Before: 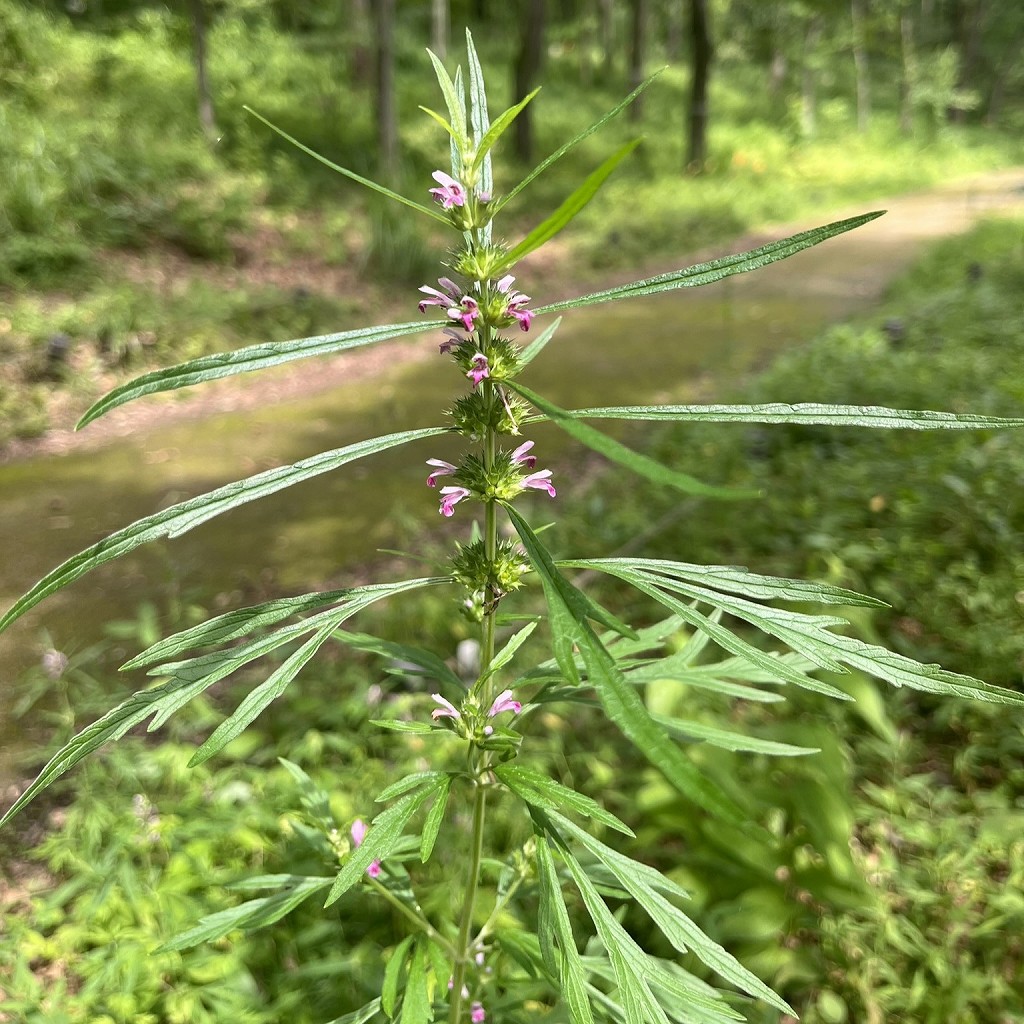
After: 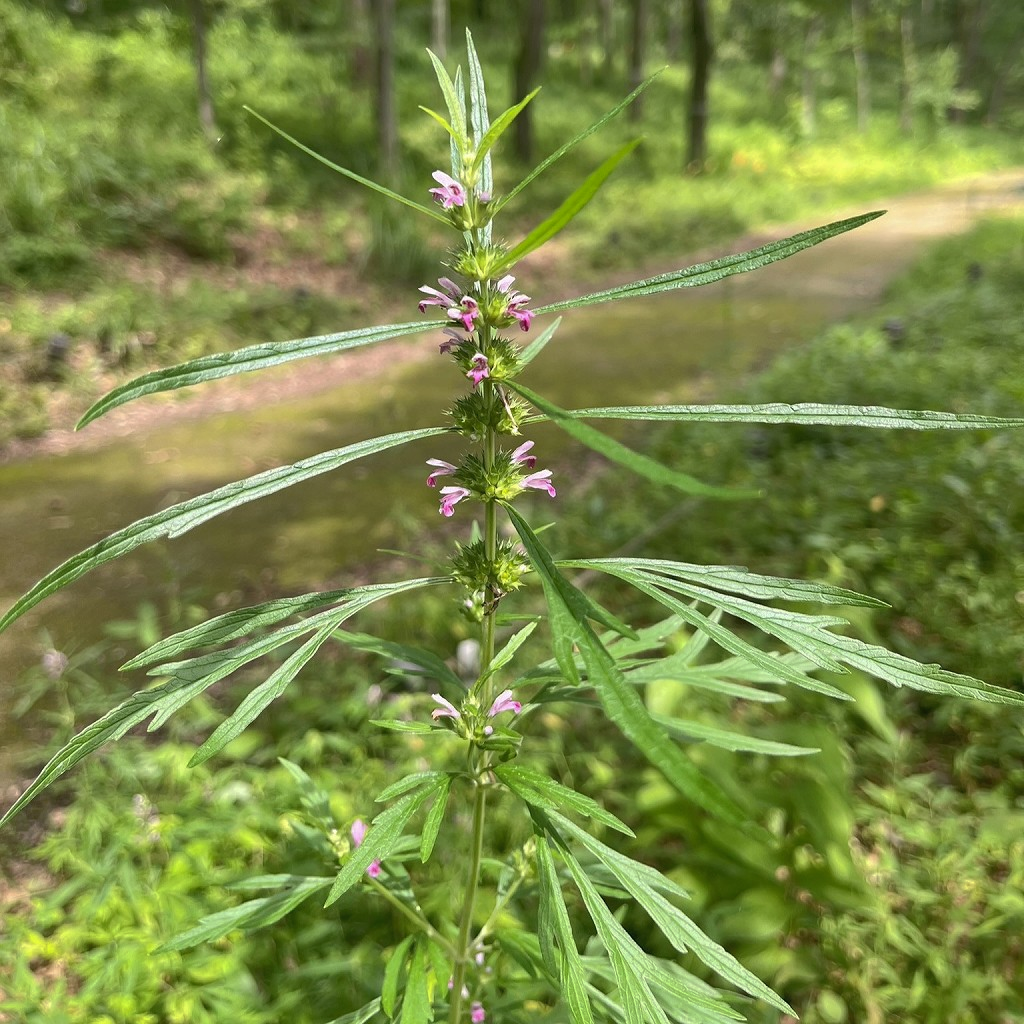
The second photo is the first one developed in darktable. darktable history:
tone equalizer: -8 EV 0.053 EV, edges refinement/feathering 500, mask exposure compensation -1.57 EV, preserve details no
shadows and highlights: on, module defaults
